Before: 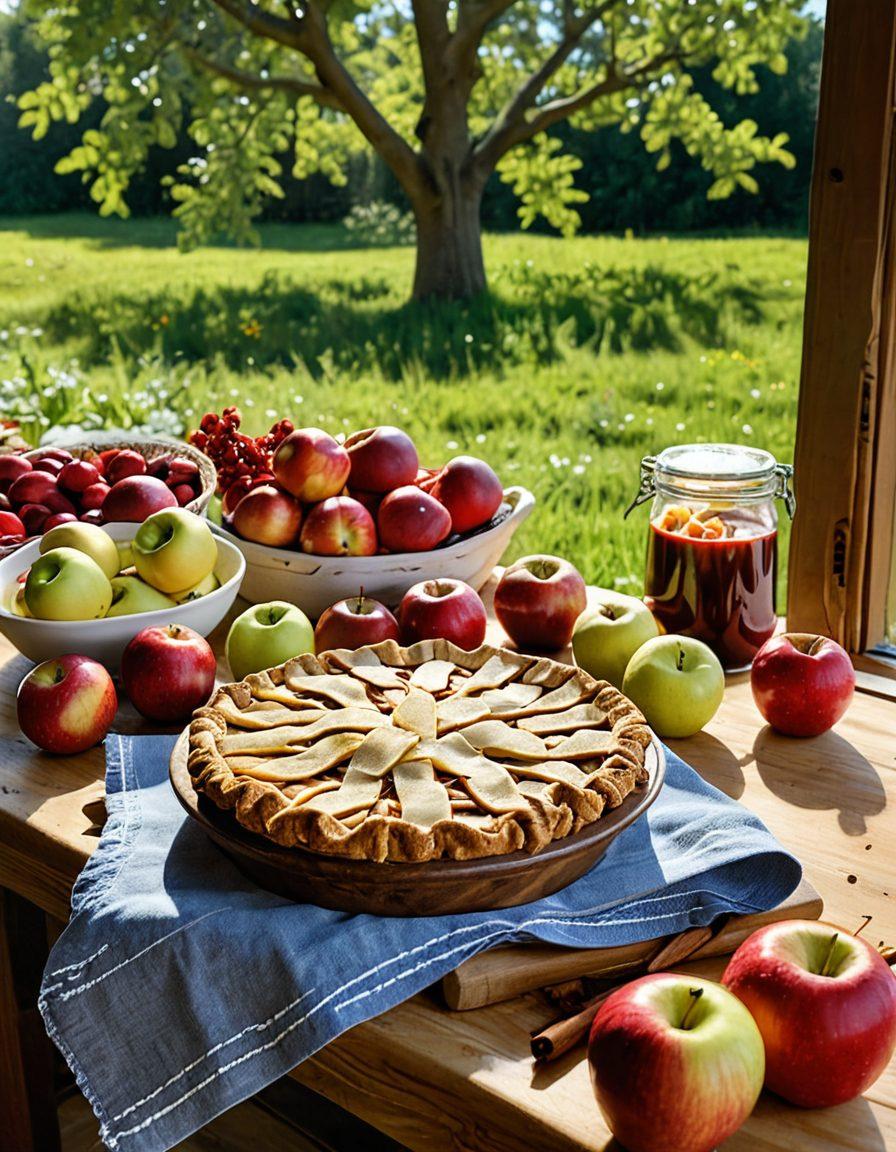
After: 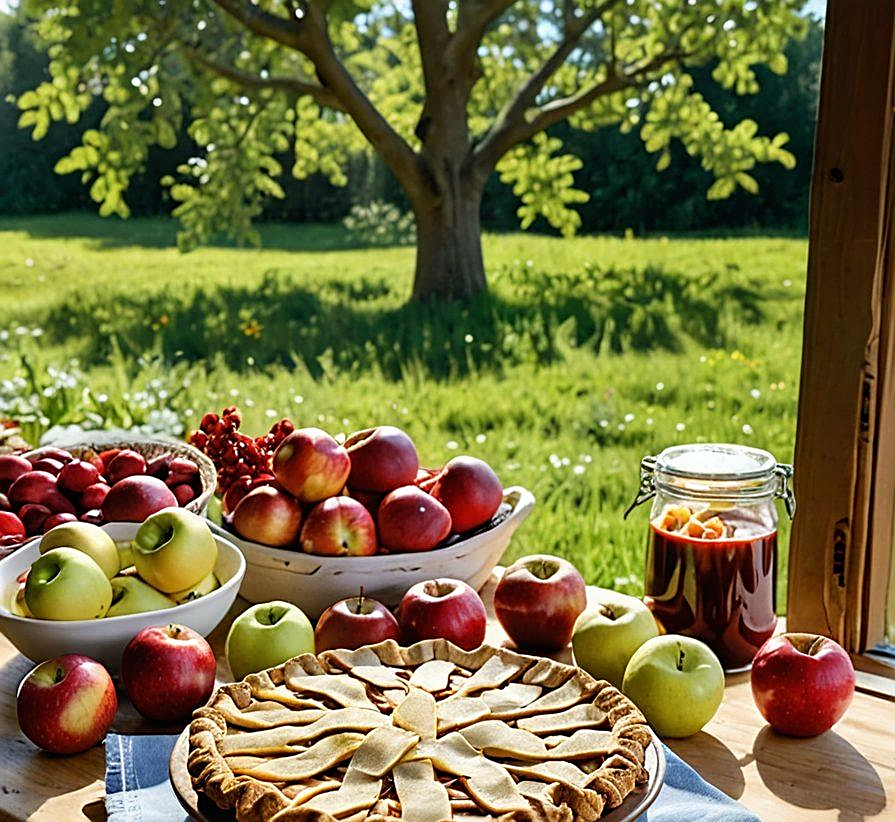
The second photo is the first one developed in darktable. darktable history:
sharpen: on, module defaults
crop: bottom 28.576%
